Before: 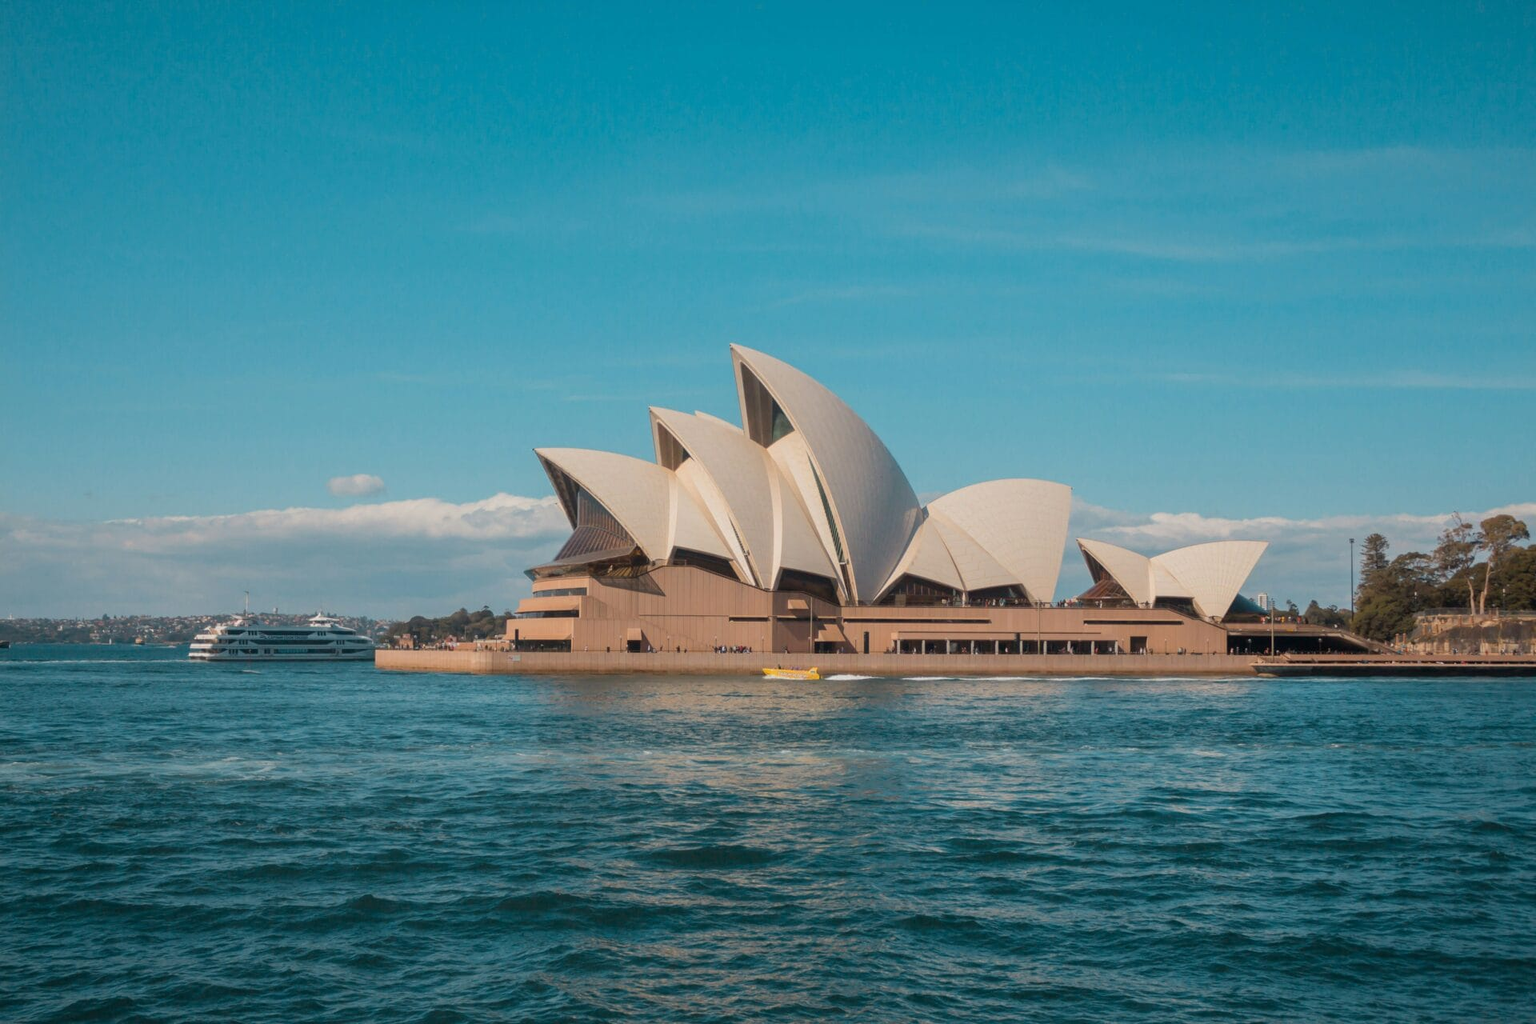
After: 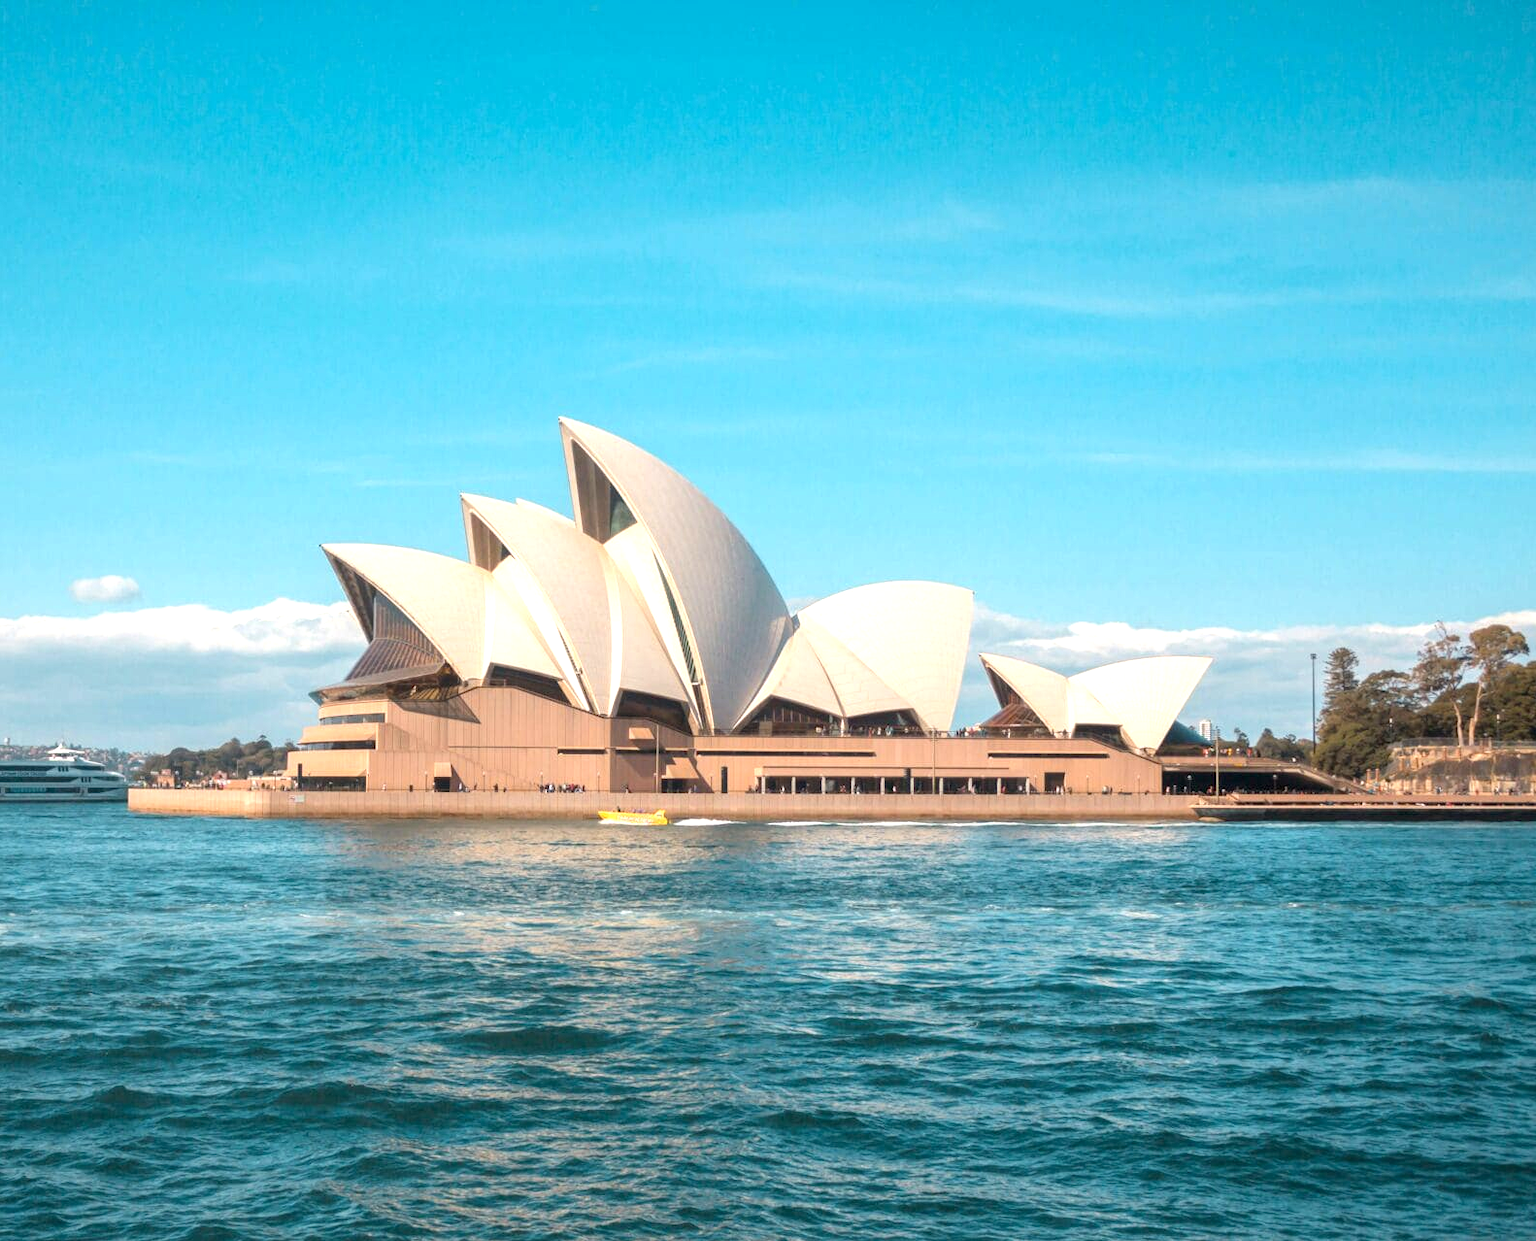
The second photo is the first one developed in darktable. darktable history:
exposure: exposure 1.061 EV, compensate highlight preservation false
local contrast: highlights 100%, shadows 100%, detail 120%, midtone range 0.2
crop: left 17.582%, bottom 0.031%
